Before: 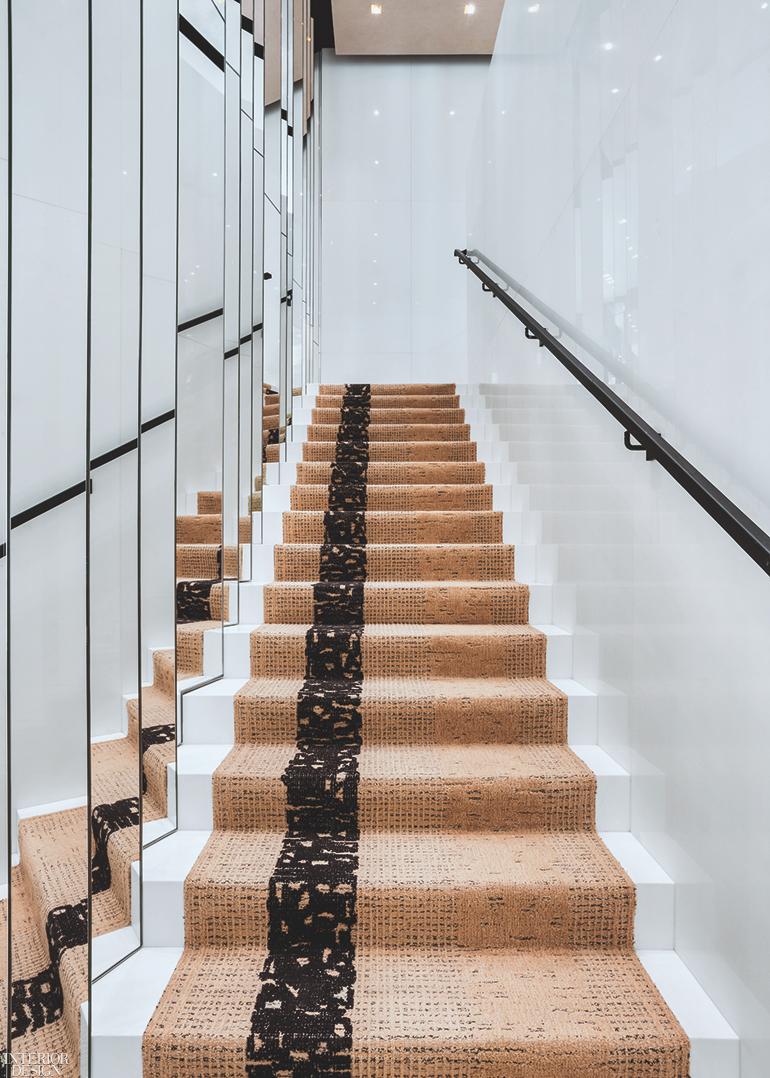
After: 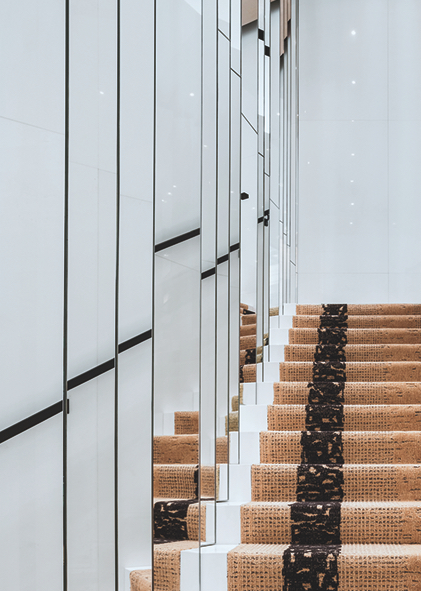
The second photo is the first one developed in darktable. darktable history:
crop and rotate: left 3.047%, top 7.509%, right 42.236%, bottom 37.598%
tone equalizer: on, module defaults
